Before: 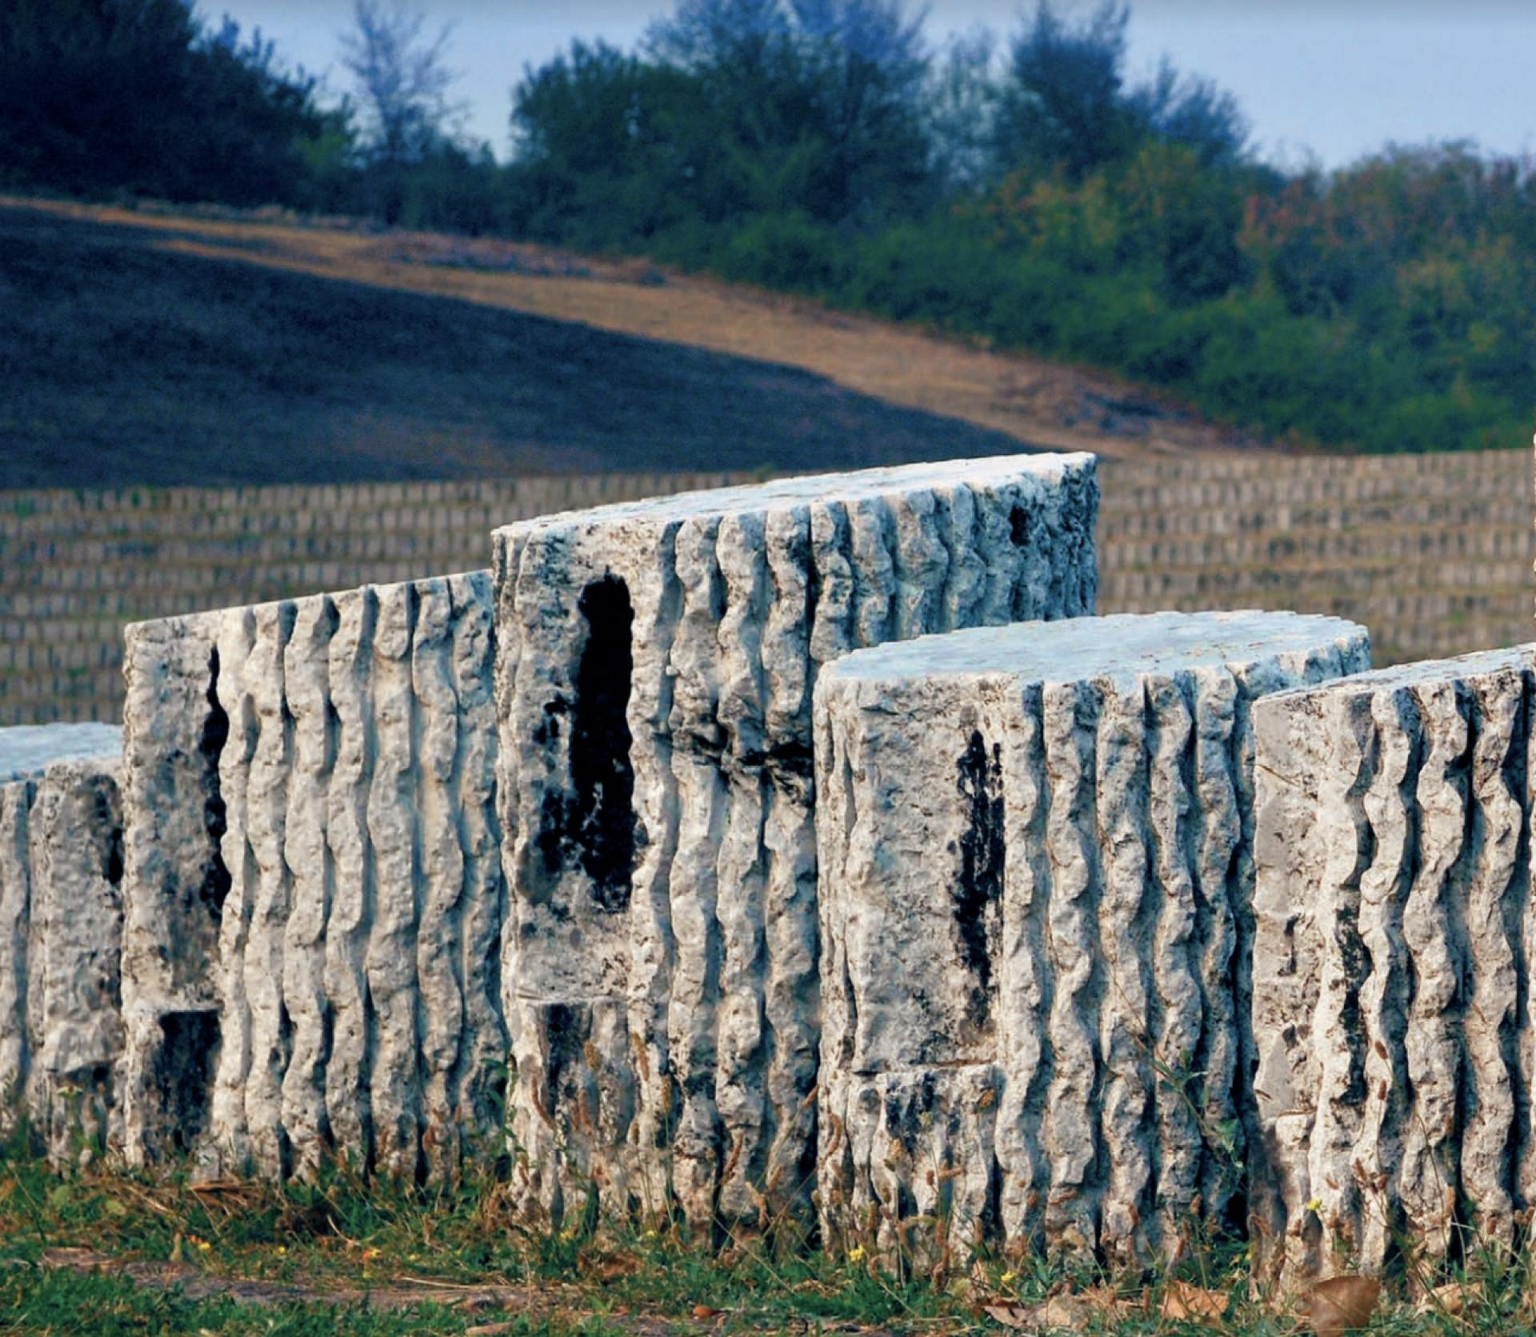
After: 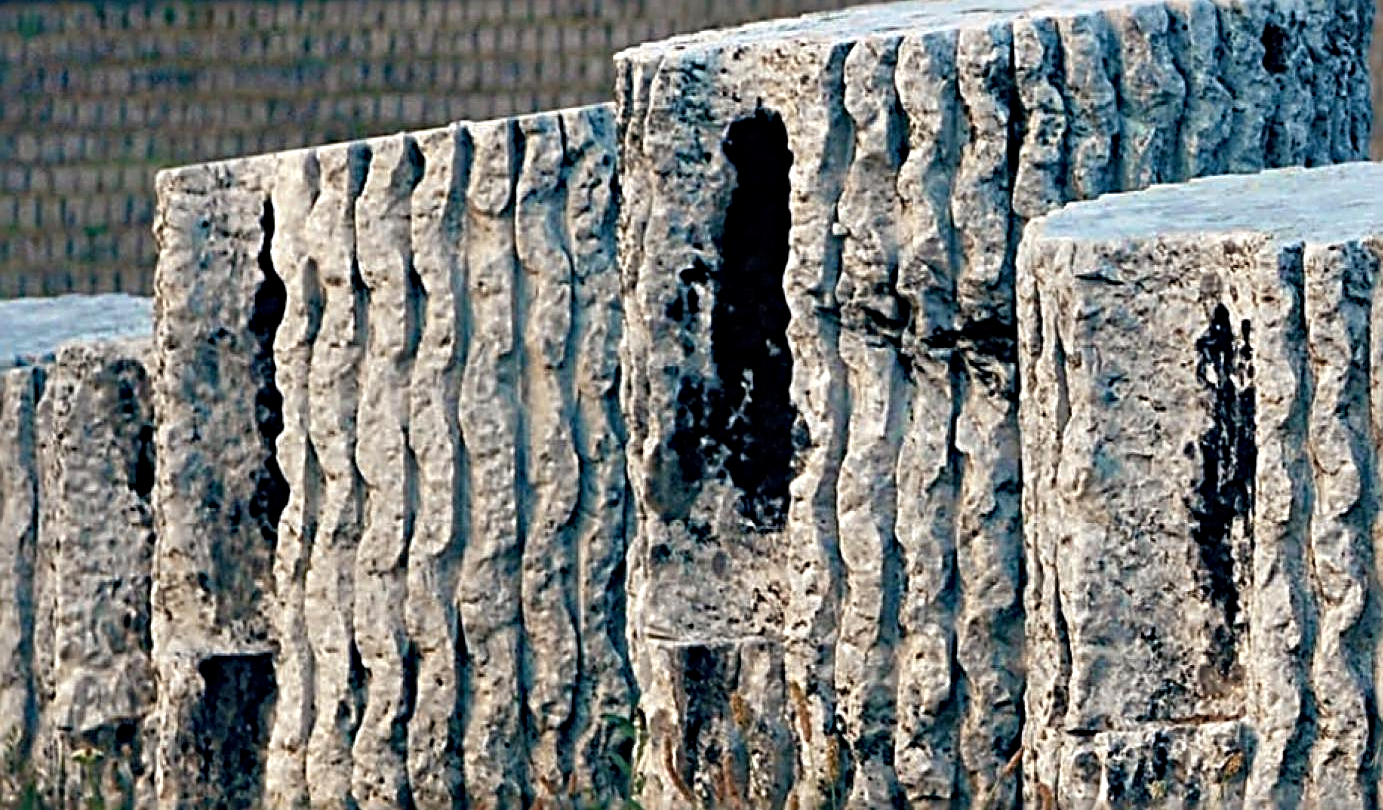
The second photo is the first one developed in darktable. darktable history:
haze removal: compatibility mode true, adaptive false
crop: top 36.498%, right 27.964%, bottom 14.995%
sharpen: radius 3.69, amount 0.928
